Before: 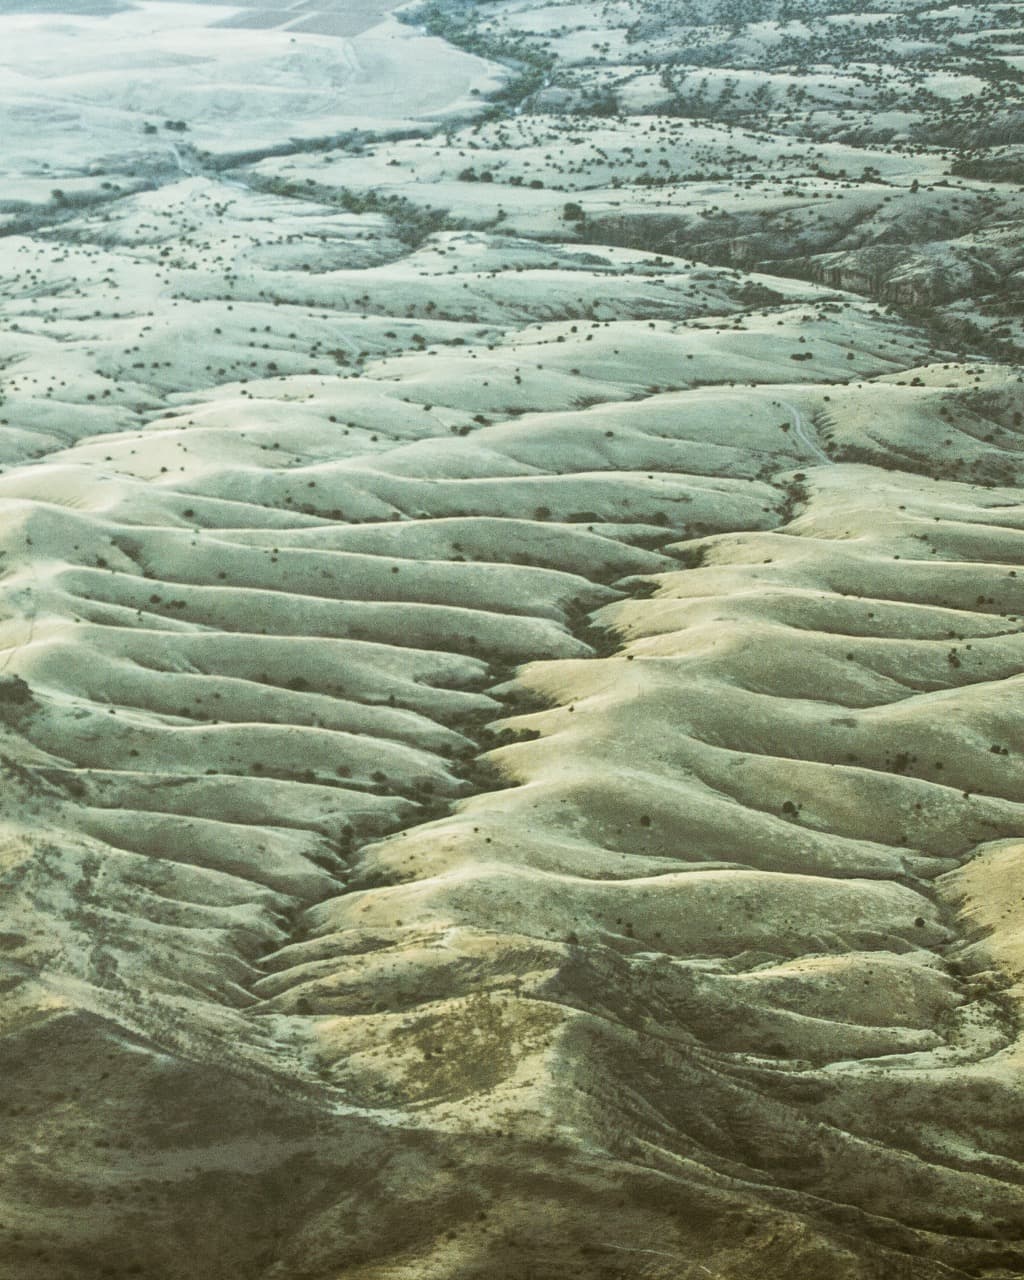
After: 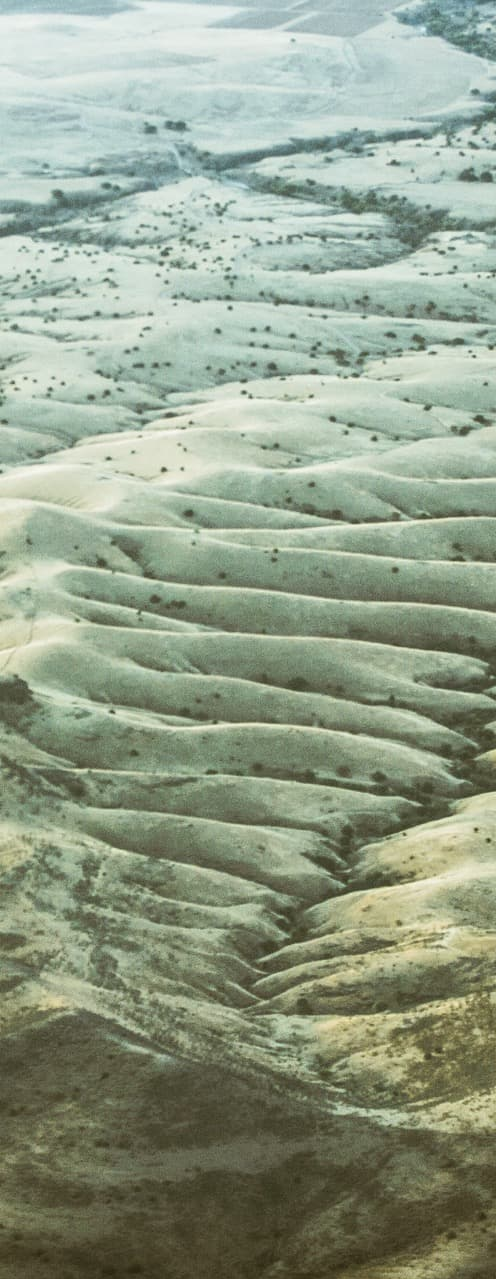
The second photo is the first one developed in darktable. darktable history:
color correction: highlights b* -0.013, saturation 0.982
crop and rotate: left 0.041%, top 0%, right 51.438%
